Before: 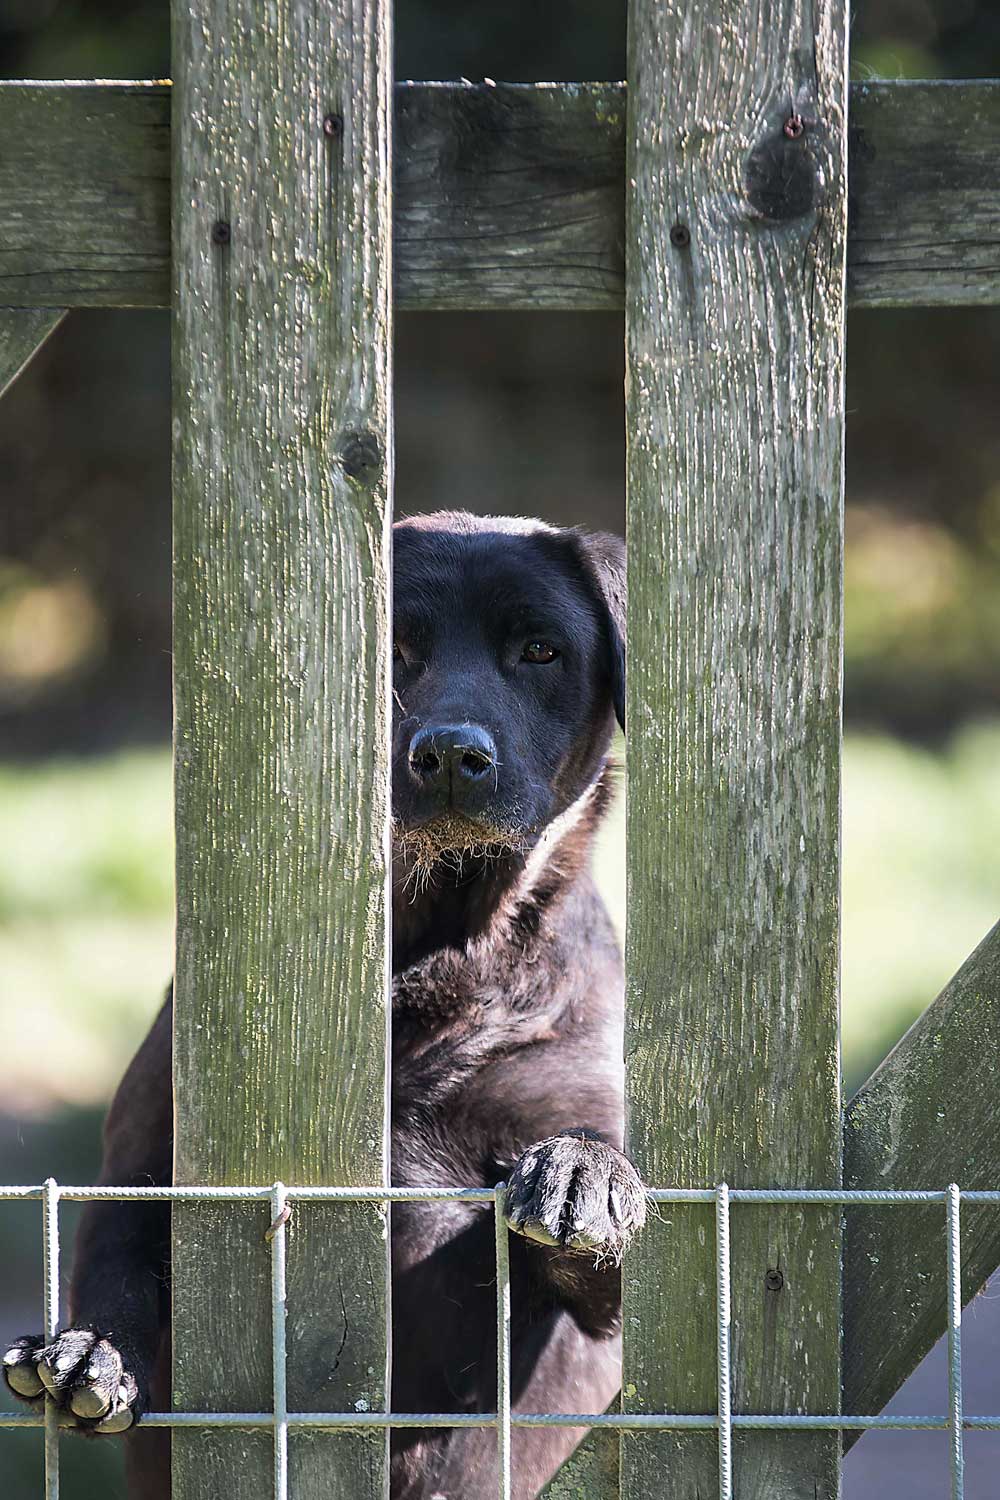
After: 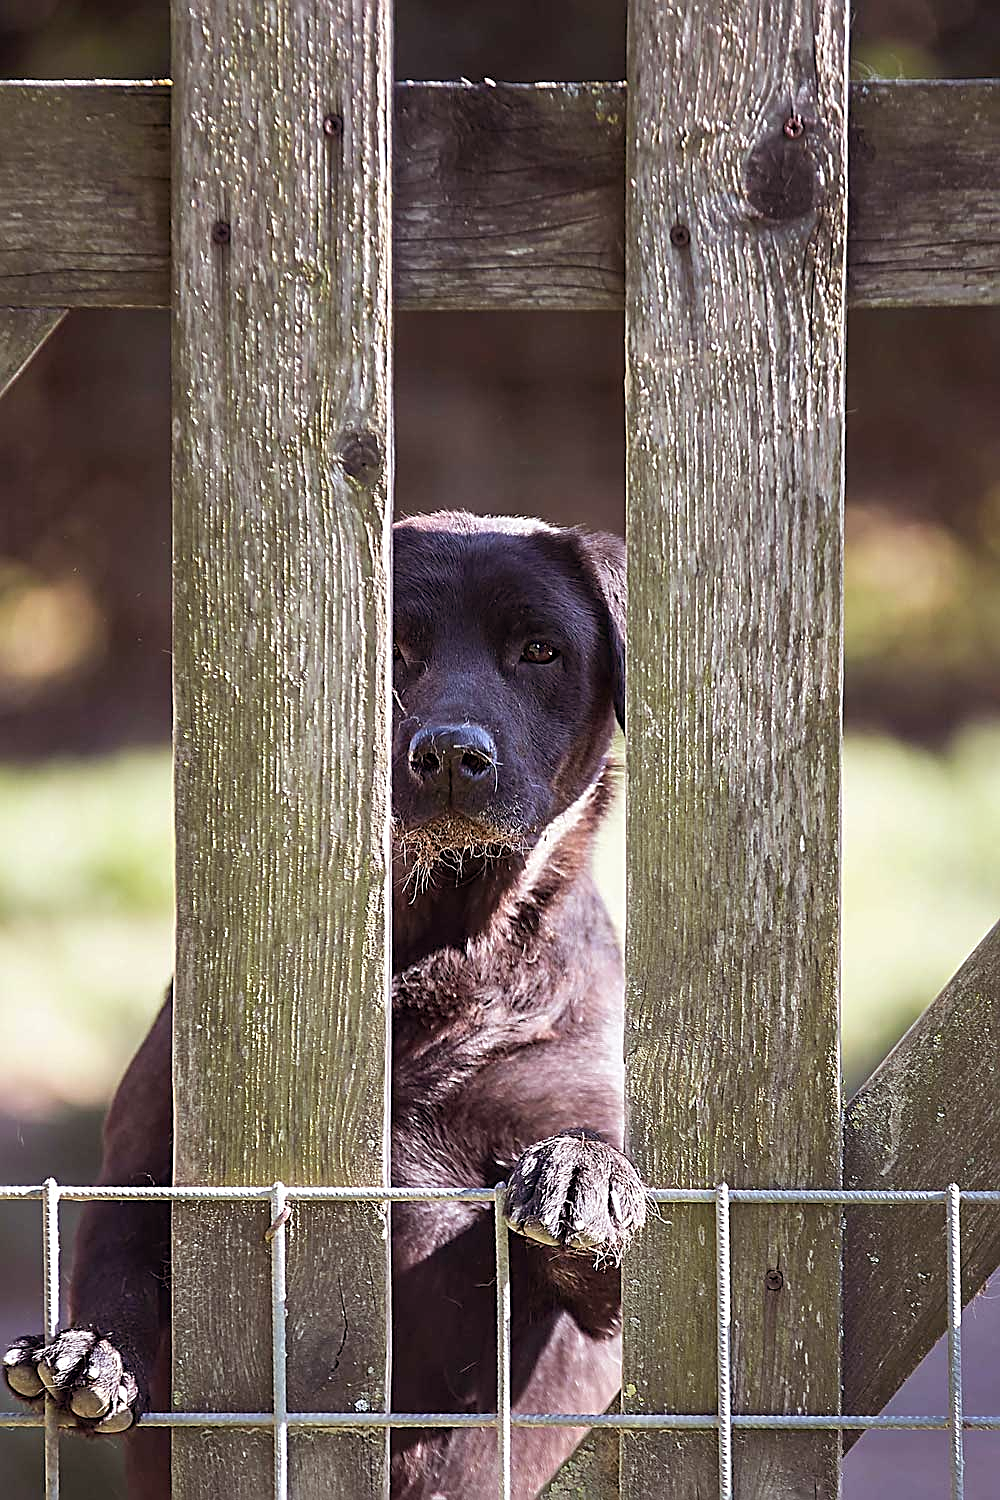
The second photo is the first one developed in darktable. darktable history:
sharpen: radius 2.531, amount 0.628
rgb levels: mode RGB, independent channels, levels [[0, 0.474, 1], [0, 0.5, 1], [0, 0.5, 1]]
